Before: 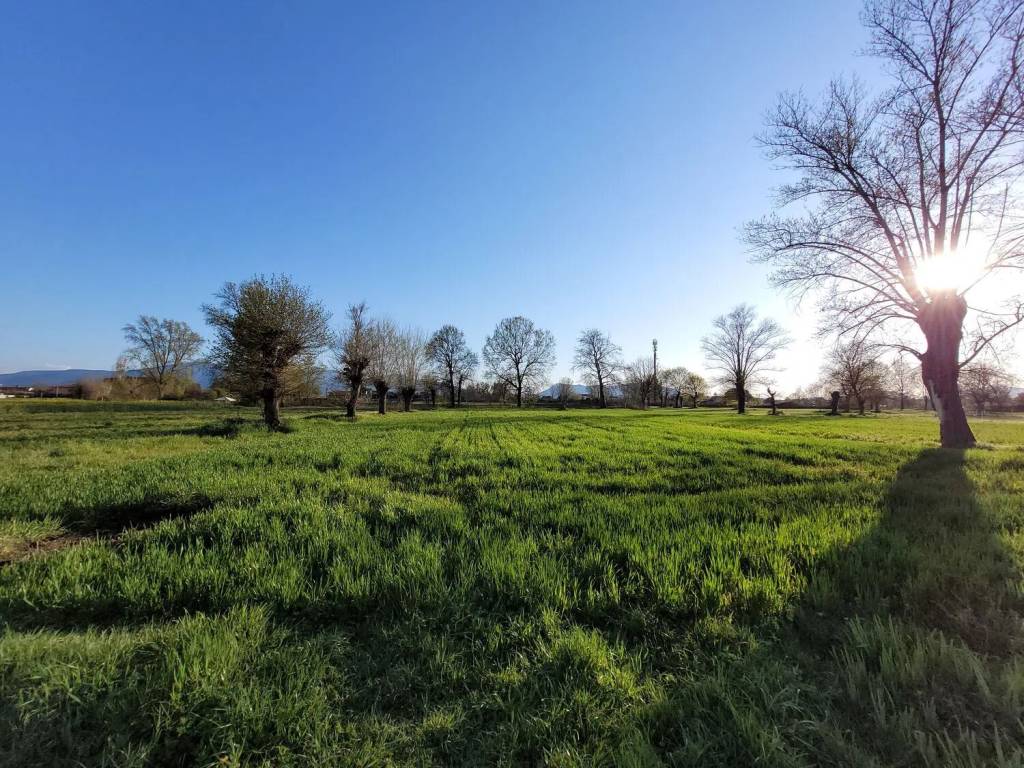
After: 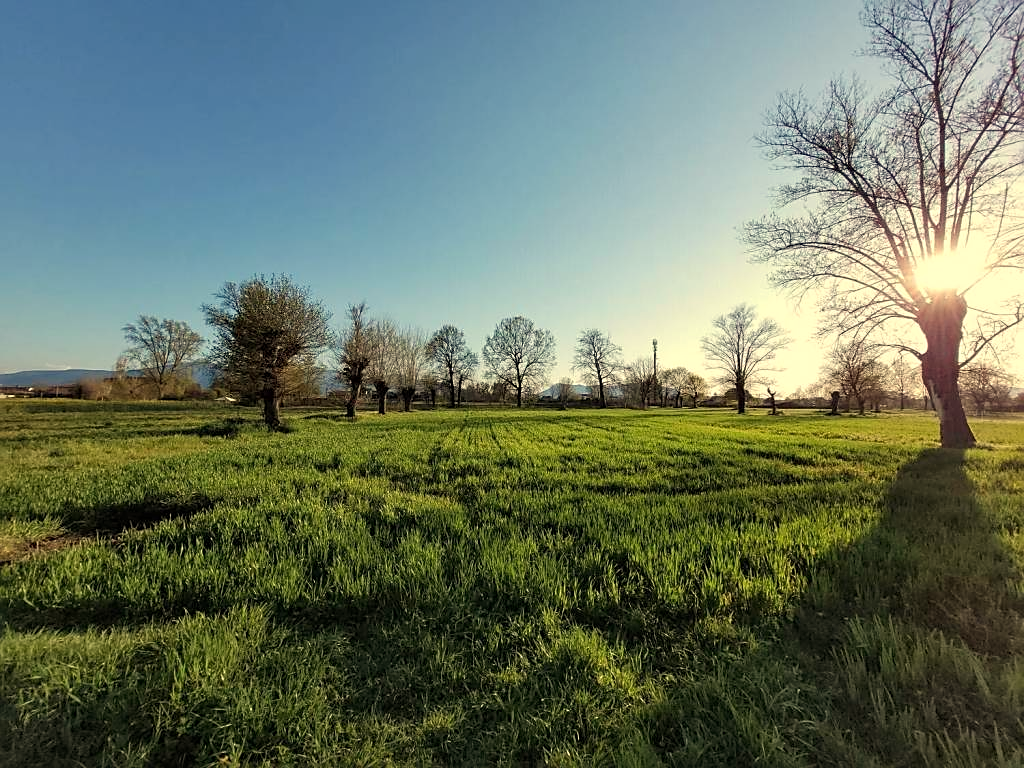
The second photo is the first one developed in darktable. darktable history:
white balance: red 1.08, blue 0.791
sharpen: on, module defaults
